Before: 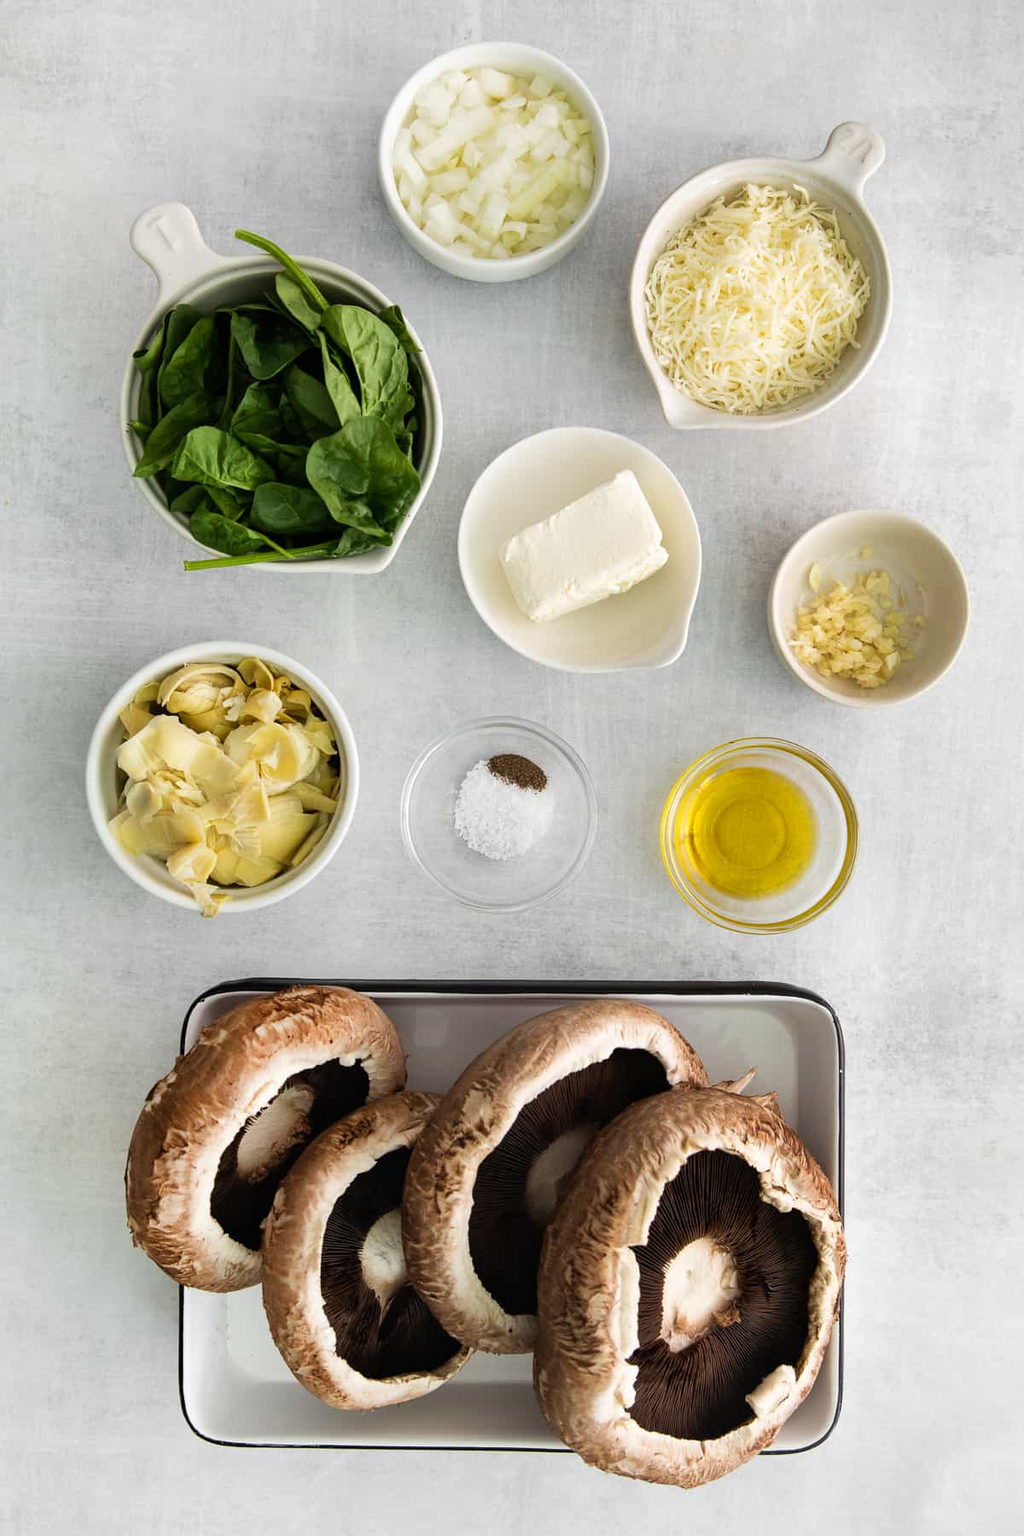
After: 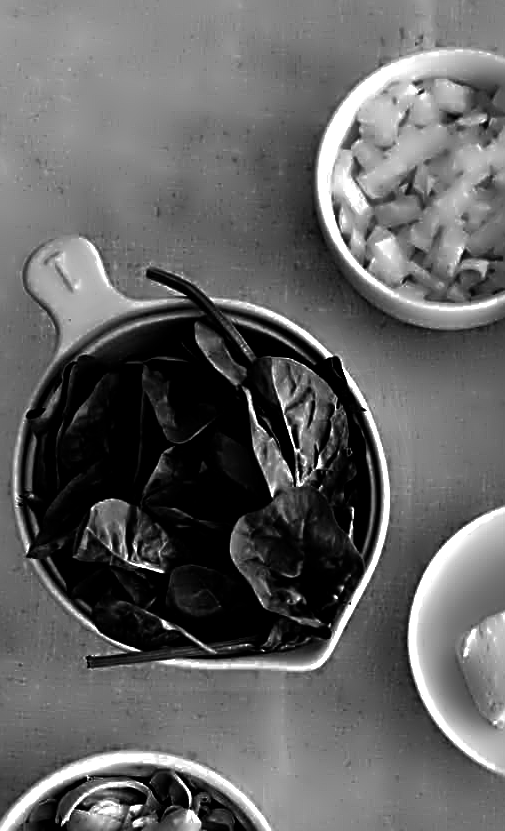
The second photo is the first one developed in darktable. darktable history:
color calibration: output gray [0.28, 0.41, 0.31, 0], gray › normalize channels true, illuminant as shot in camera, x 0.358, y 0.373, temperature 4628.91 K, gamut compression 0.016
contrast brightness saturation: contrast 0.018, brightness -0.998, saturation -0.997
contrast equalizer: y [[0.783, 0.666, 0.575, 0.77, 0.556, 0.501], [0.5 ×6], [0.5 ×6], [0, 0.02, 0.272, 0.399, 0.062, 0], [0 ×6]]
sharpen: radius 3.07, amount 0.762
crop and rotate: left 10.825%, top 0.096%, right 47.013%, bottom 53.724%
shadows and highlights: on, module defaults
